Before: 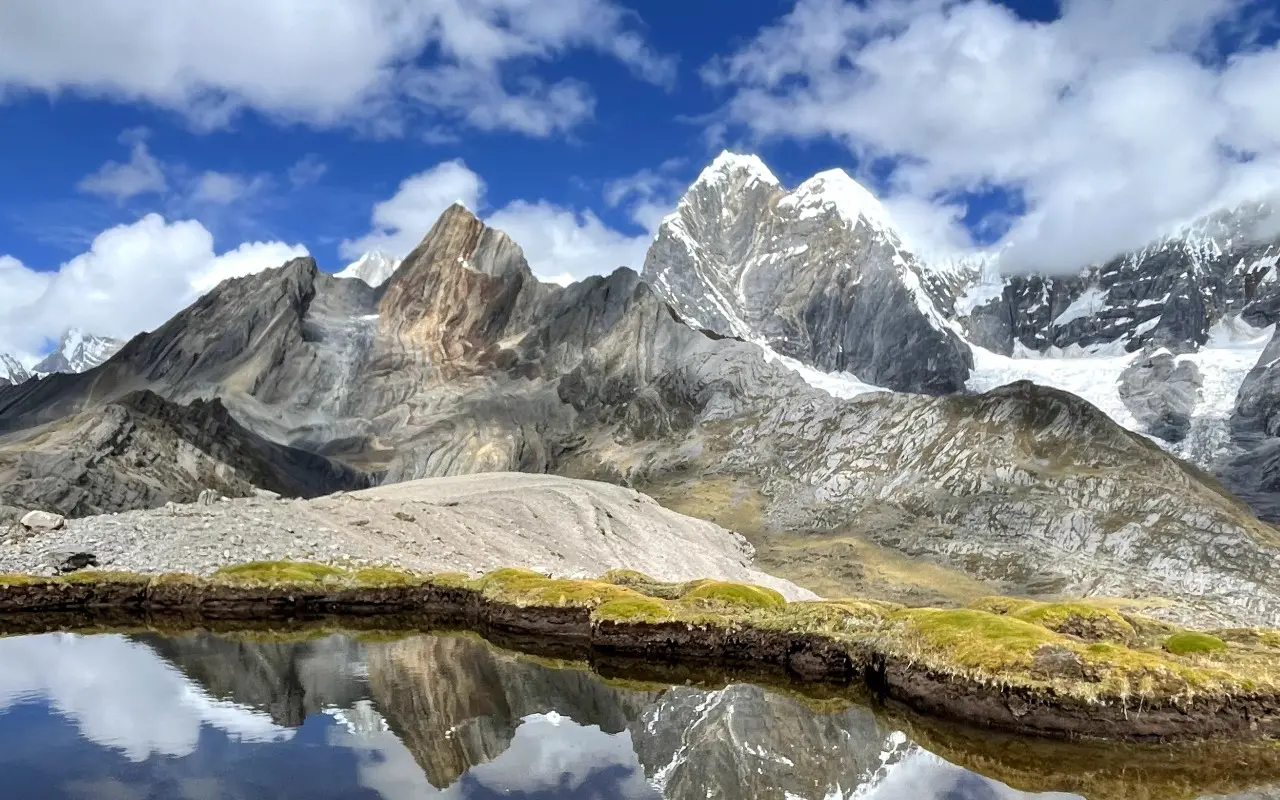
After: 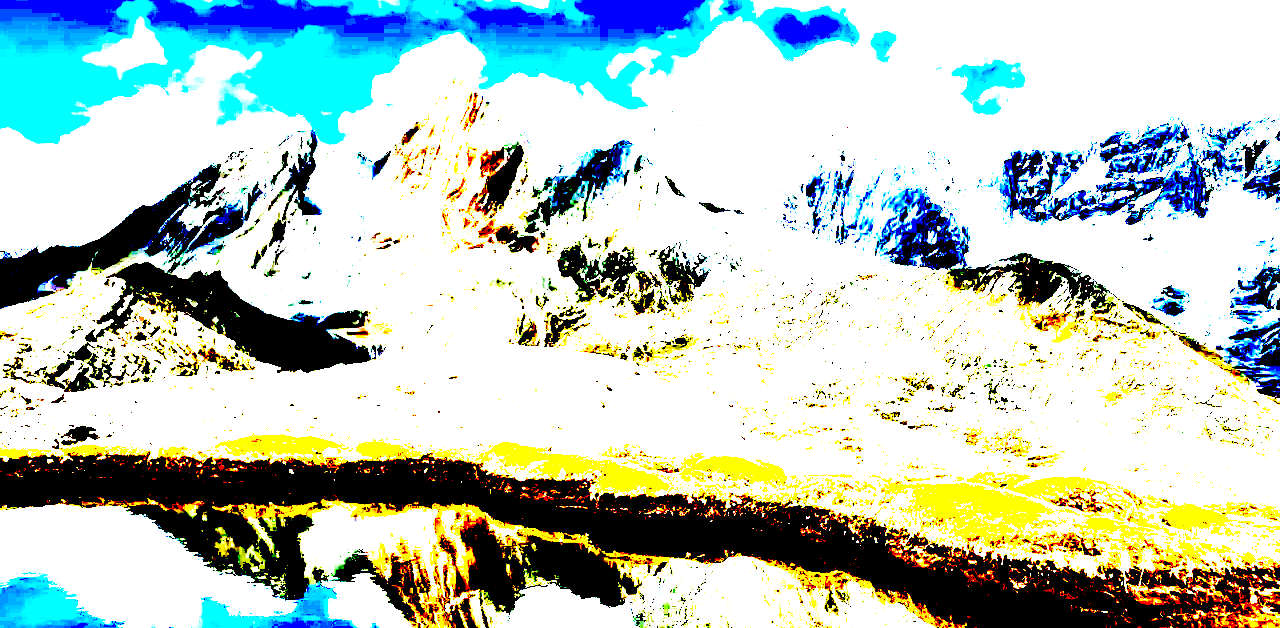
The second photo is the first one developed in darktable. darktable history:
crop and rotate: top 15.968%, bottom 5.506%
tone equalizer: -7 EV 0.165 EV, -6 EV 0.587 EV, -5 EV 1.19 EV, -4 EV 1.36 EV, -3 EV 1.15 EV, -2 EV 0.6 EV, -1 EV 0.151 EV, smoothing diameter 2.22%, edges refinement/feathering 22.84, mask exposure compensation -1.57 EV, filter diffusion 5
exposure: black level correction 0.098, exposure 3.076 EV, compensate highlight preservation false
